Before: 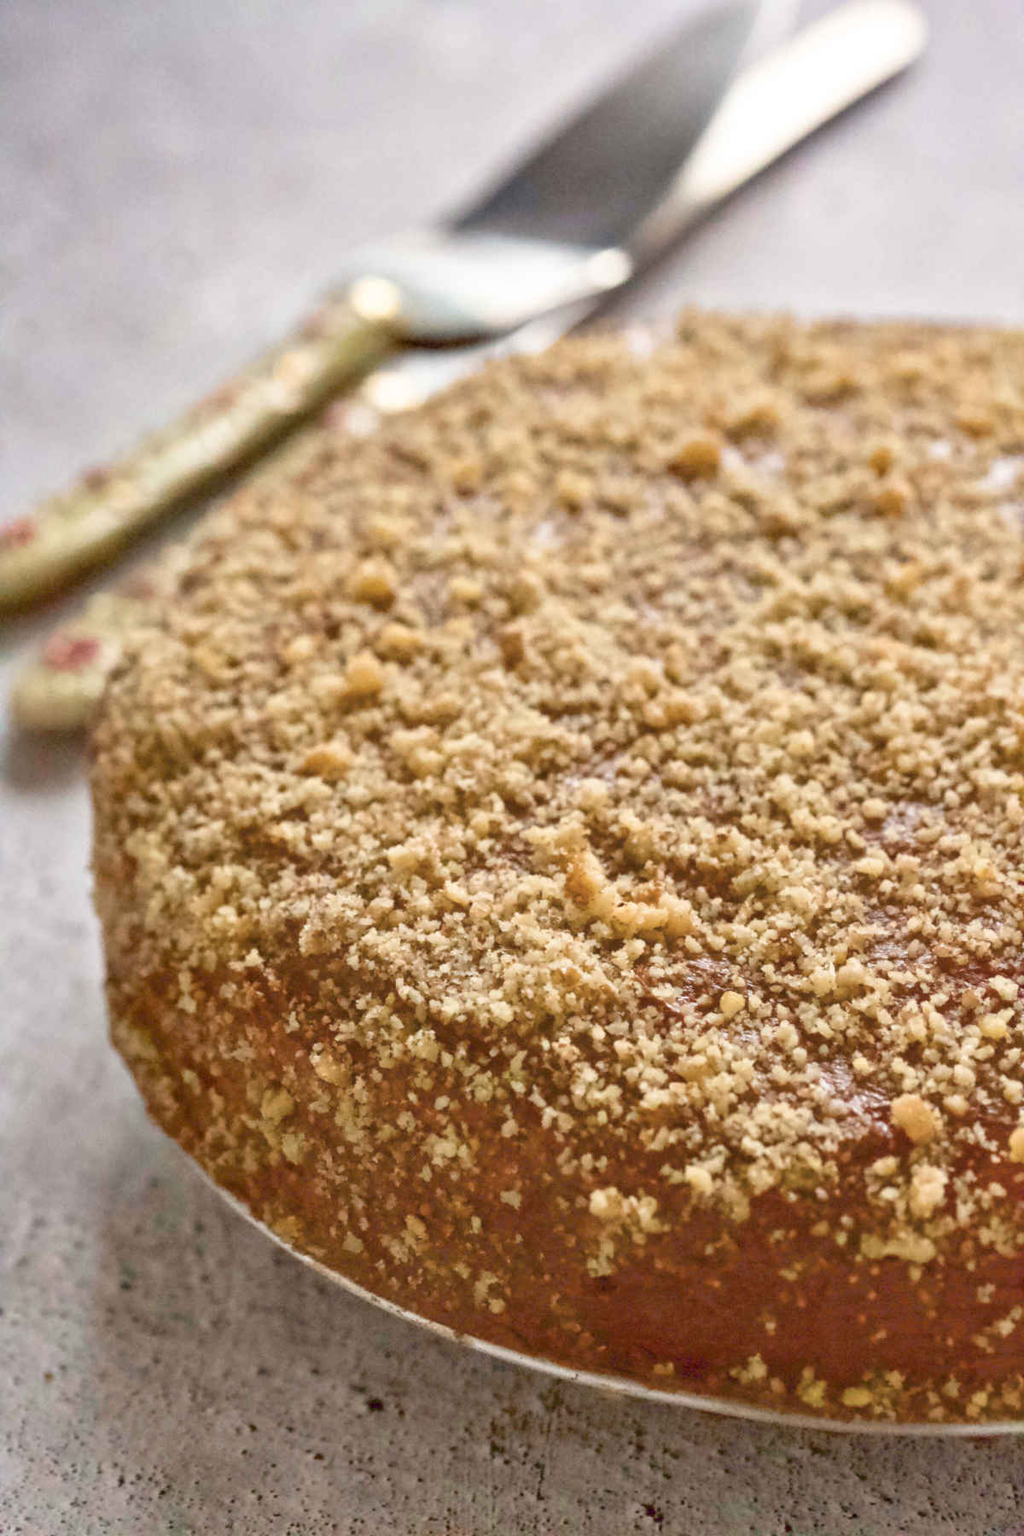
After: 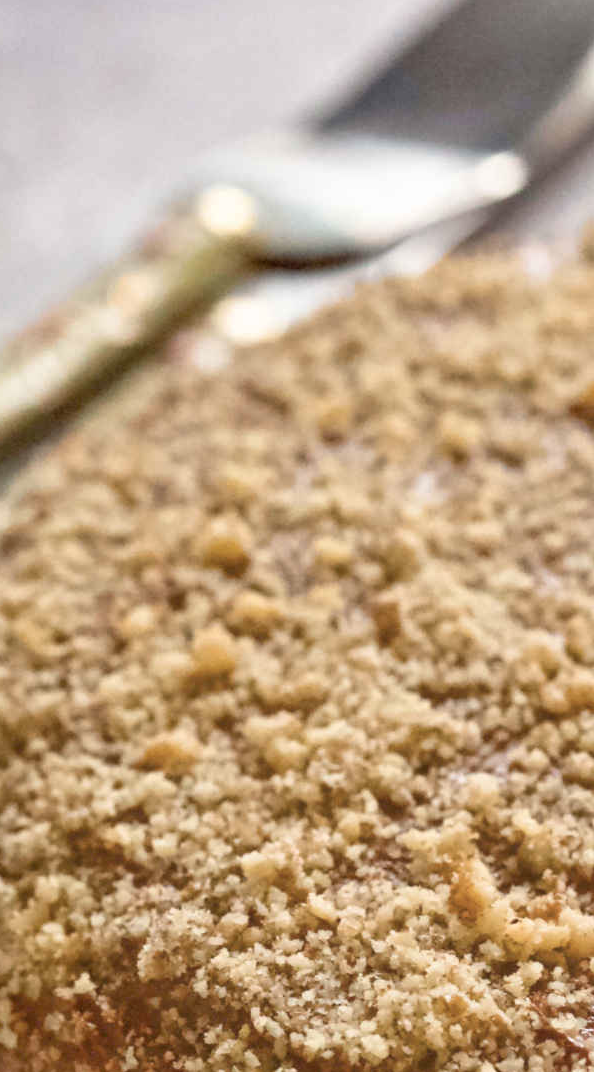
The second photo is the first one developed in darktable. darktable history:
crop: left 17.79%, top 7.749%, right 32.66%, bottom 32.644%
contrast brightness saturation: saturation -0.065
